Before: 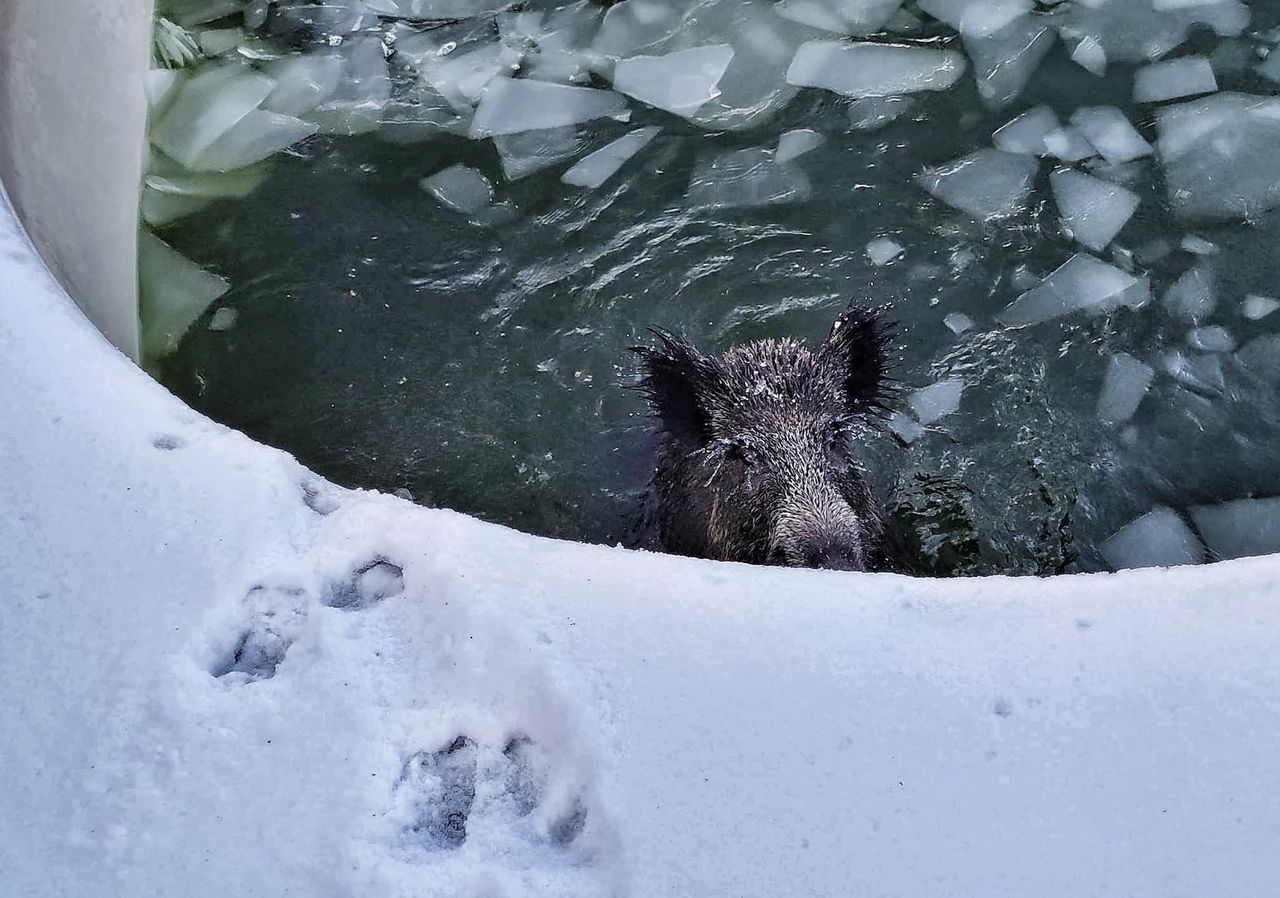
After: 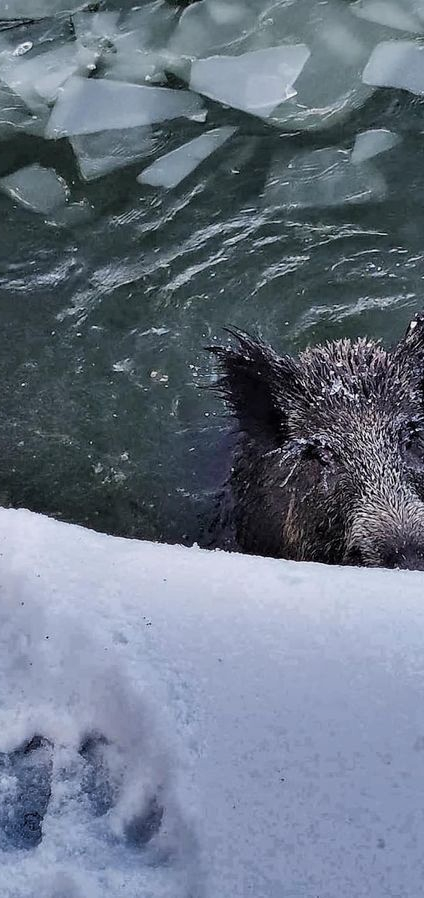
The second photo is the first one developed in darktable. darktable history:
crop: left 33.189%, right 33.626%
shadows and highlights: white point adjustment -3.75, highlights -63.72, soften with gaussian
